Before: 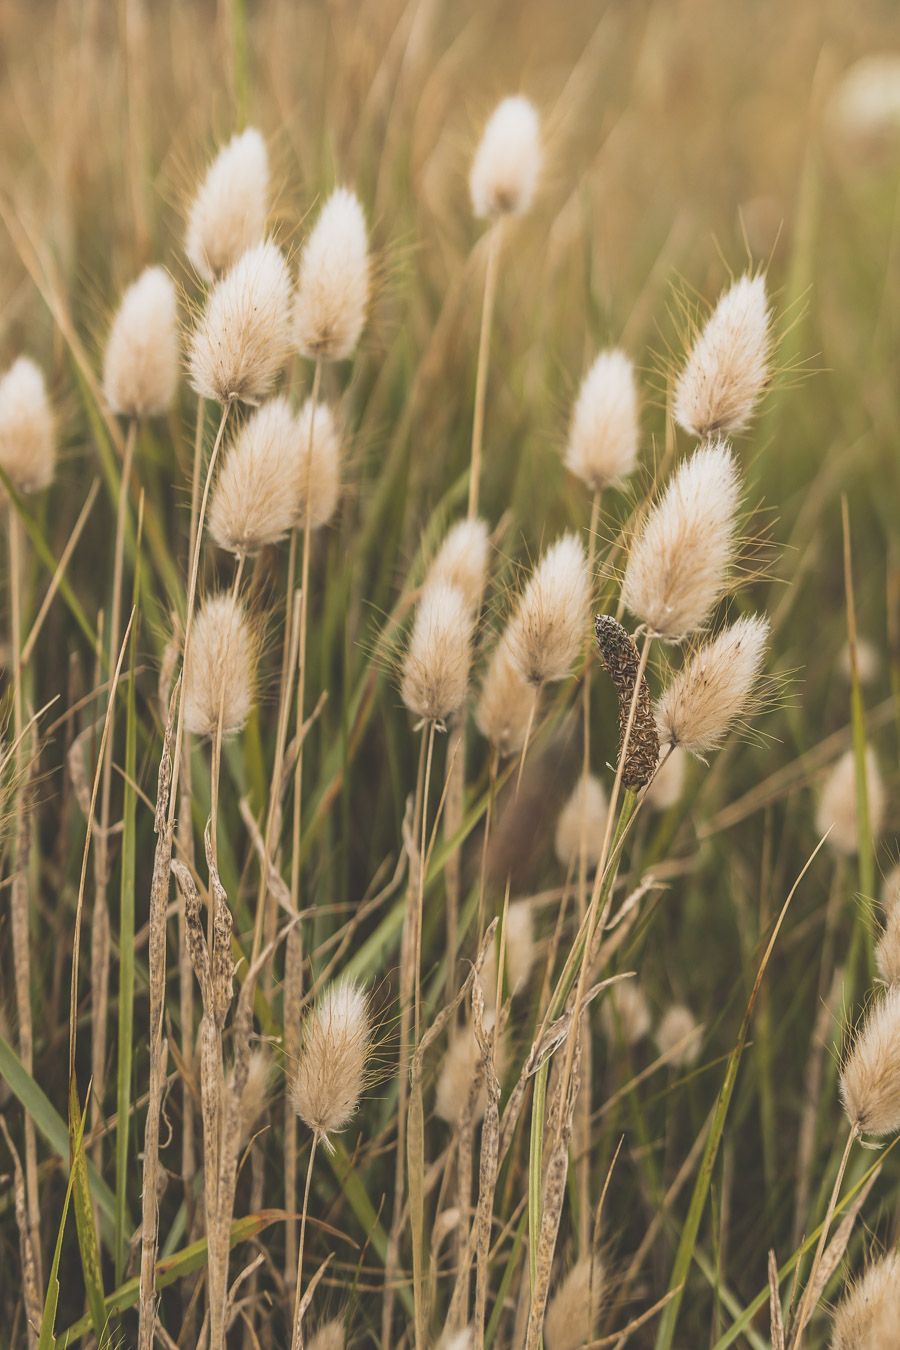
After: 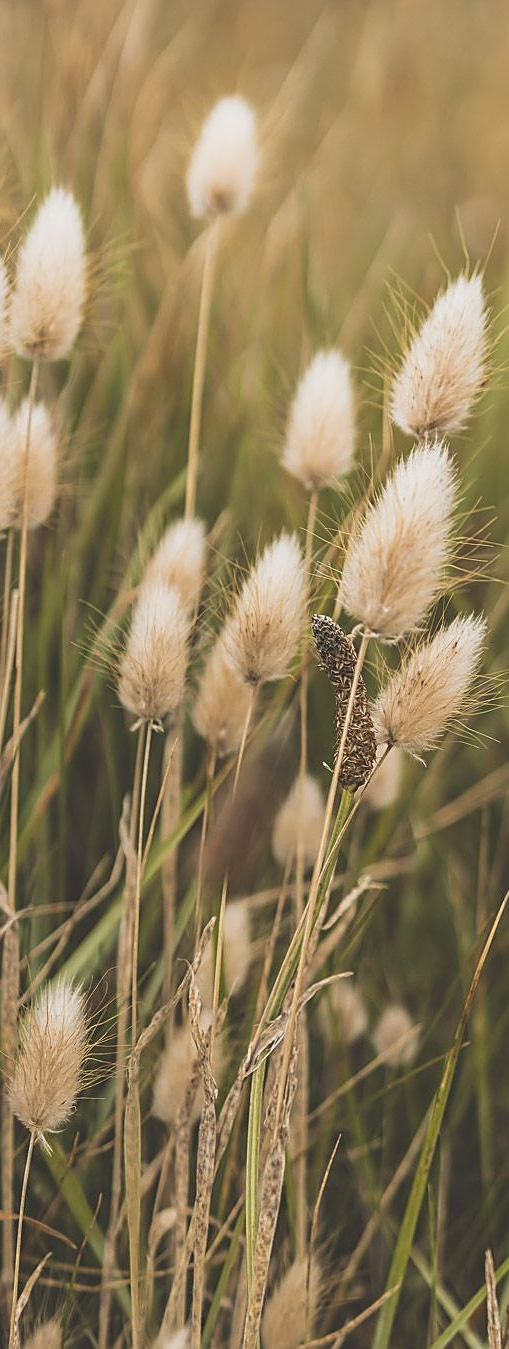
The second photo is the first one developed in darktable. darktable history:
sharpen: on, module defaults
crop: left 31.458%, top 0%, right 11.876%
